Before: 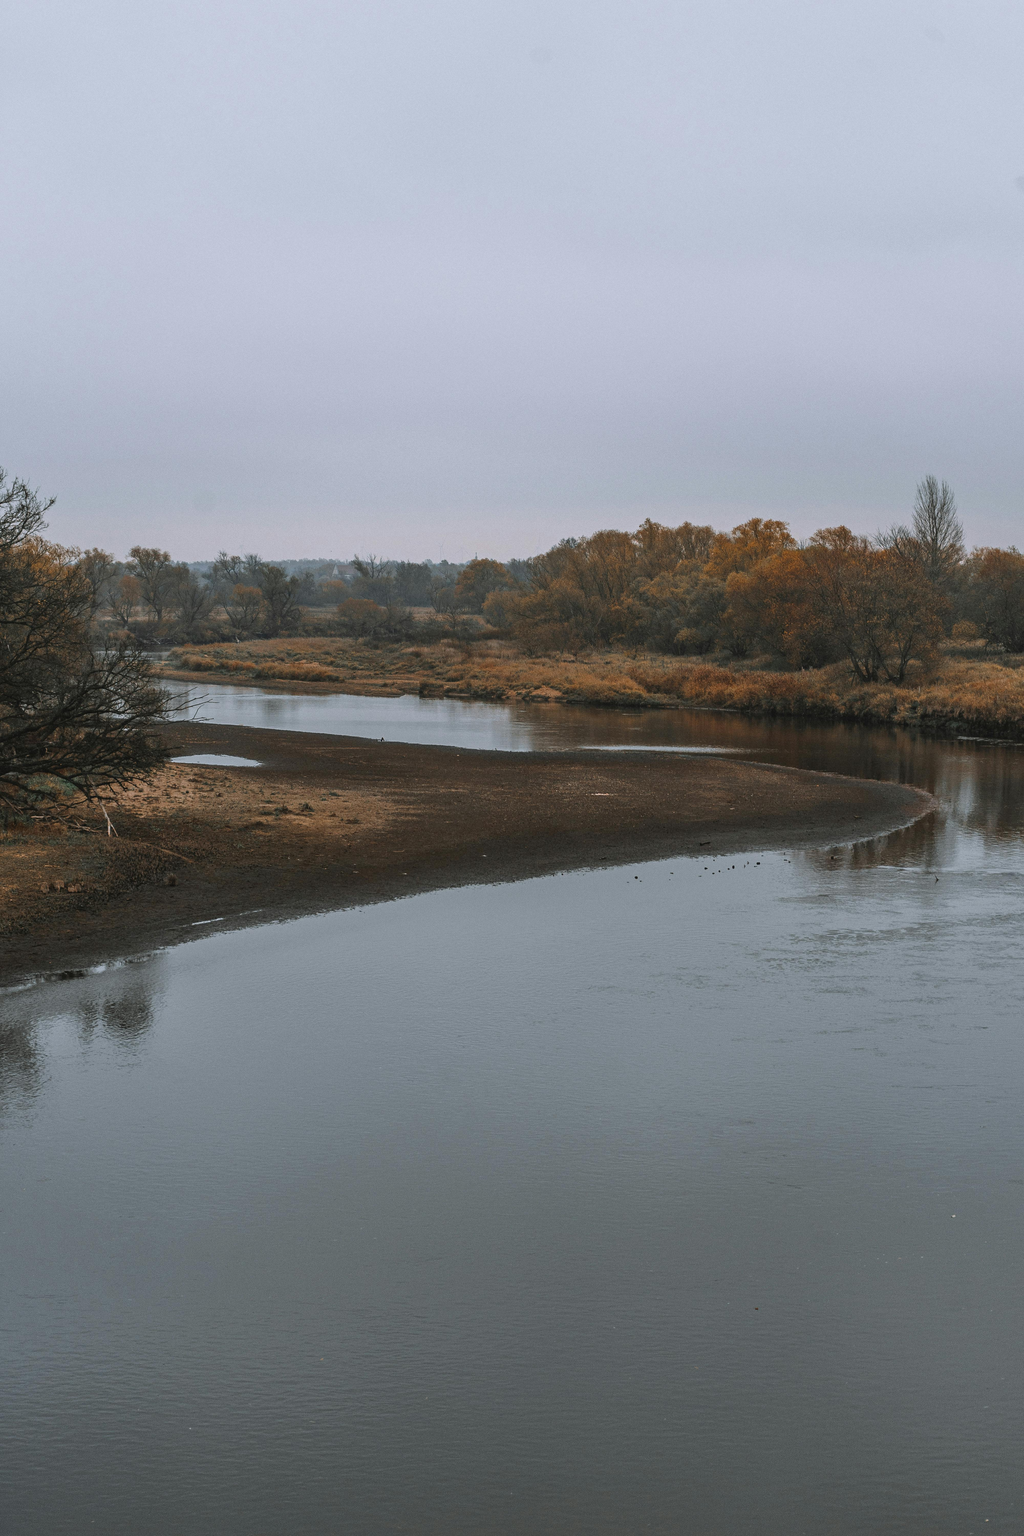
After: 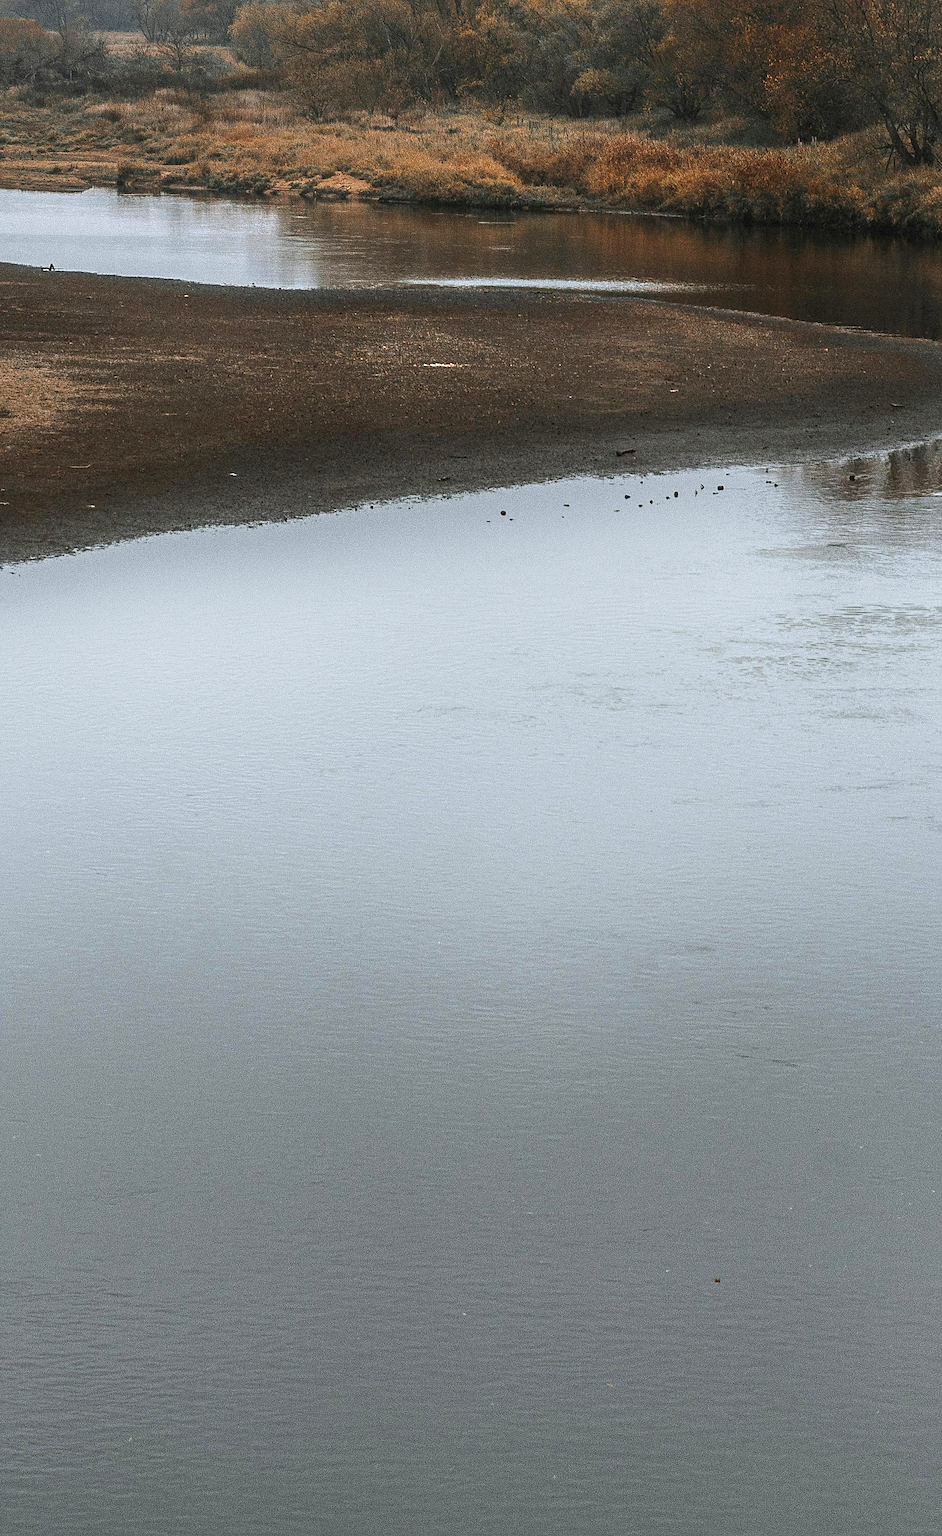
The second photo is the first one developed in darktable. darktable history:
local contrast: on, module defaults
base curve: curves: ch0 [(0, 0) (0.297, 0.298) (1, 1)], preserve colors none
sharpen: on, module defaults
crop: left 34.53%, top 38.379%, right 13.742%, bottom 5.414%
shadows and highlights: shadows -52.78, highlights 85.8, soften with gaussian
exposure: black level correction 0, exposure 0.679 EV, compensate highlight preservation false
